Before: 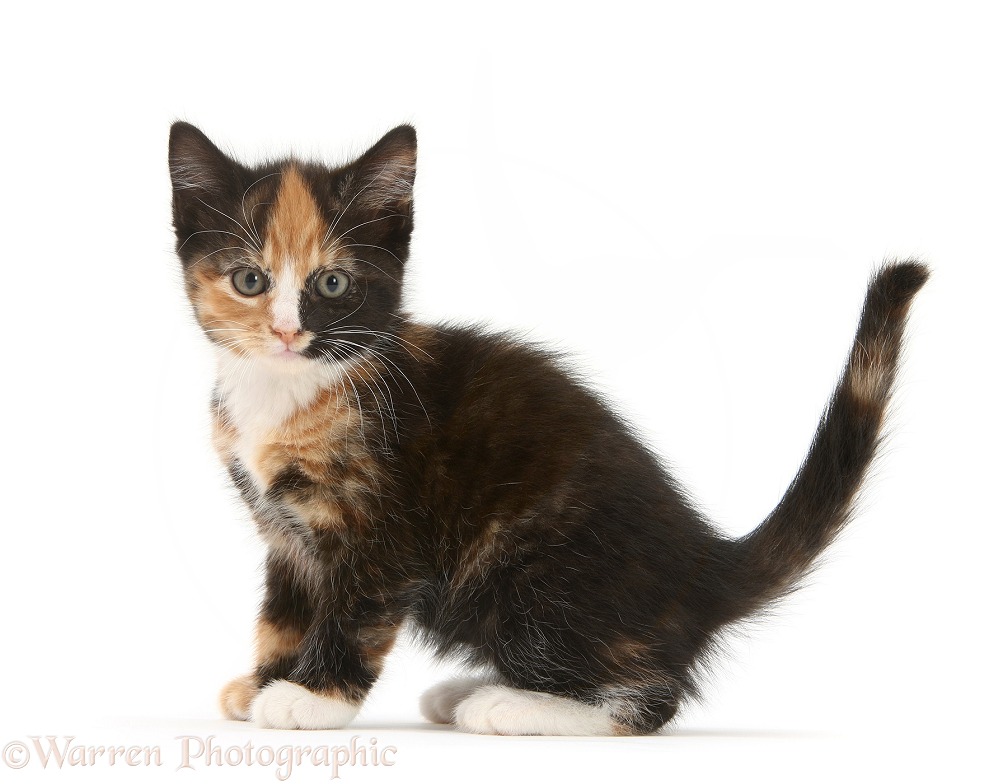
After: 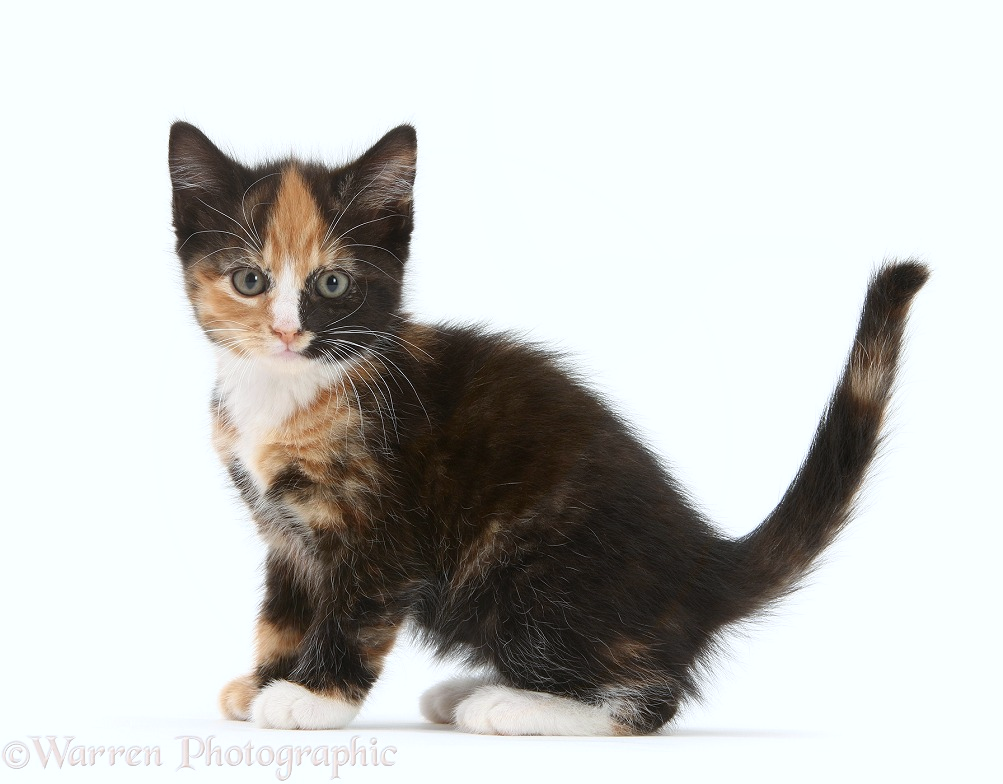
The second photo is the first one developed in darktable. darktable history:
color calibration: x 0.356, y 0.369, temperature 4707.14 K
